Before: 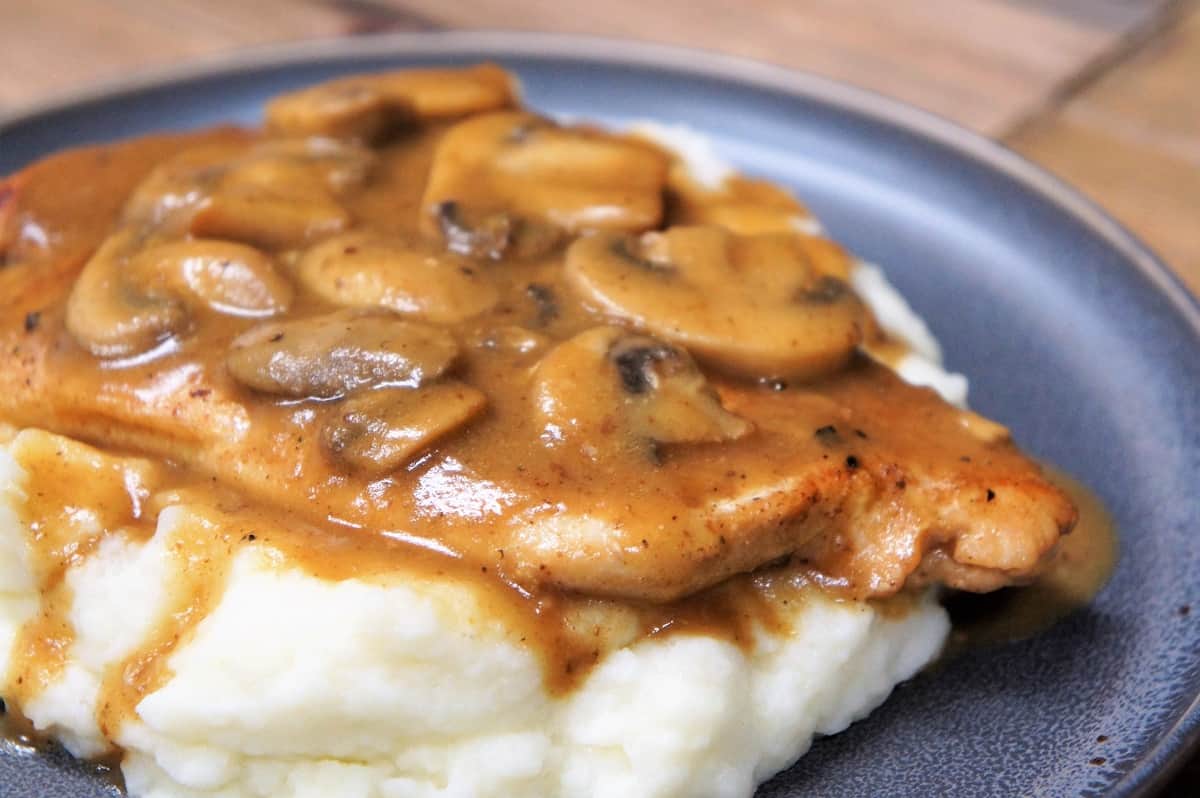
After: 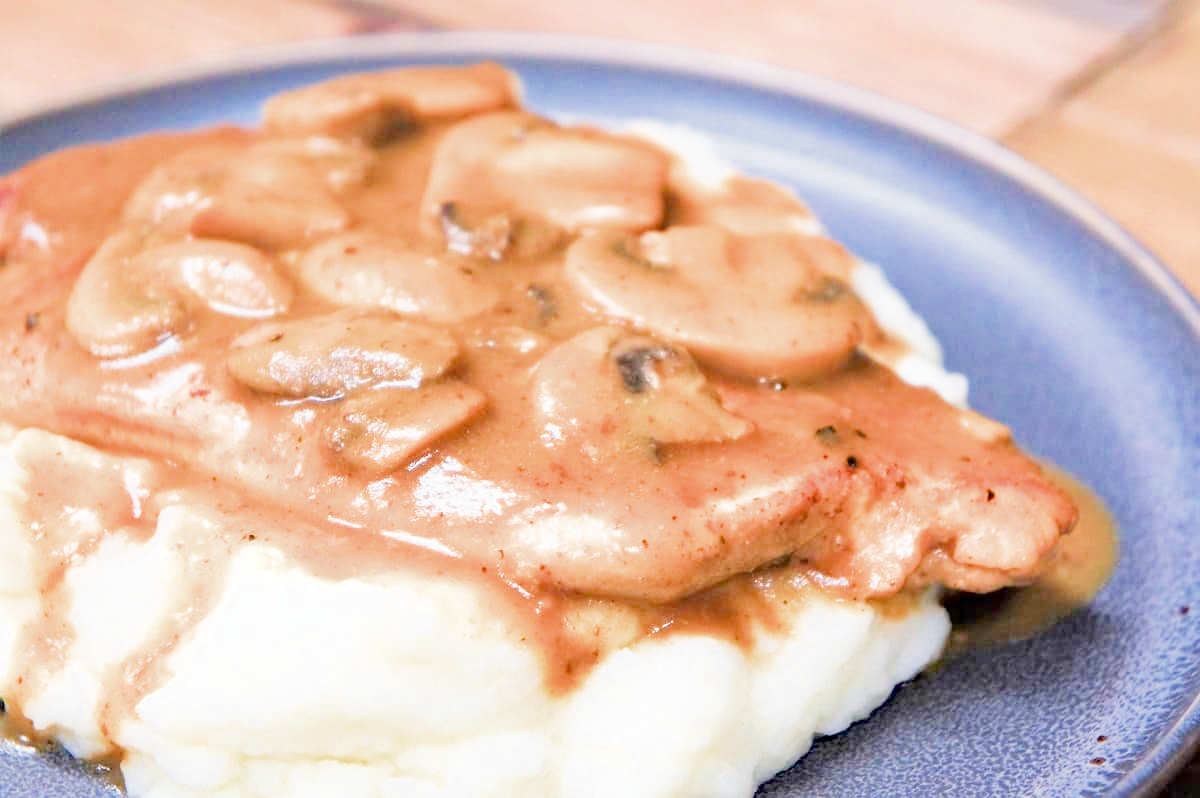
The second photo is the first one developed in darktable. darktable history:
exposure: black level correction 0, exposure 0.2 EV, compensate exposure bias true, compensate highlight preservation false
haze removal: compatibility mode true, adaptive false
filmic rgb: middle gray luminance 4.29%, black relative exposure -13 EV, white relative exposure 5 EV, threshold 6 EV, target black luminance 0%, hardness 5.19, latitude 59.69%, contrast 0.767, highlights saturation mix 5%, shadows ↔ highlights balance 25.95%, add noise in highlights 0, color science v3 (2019), use custom middle-gray values true, iterations of high-quality reconstruction 0, contrast in highlights soft, enable highlight reconstruction true
